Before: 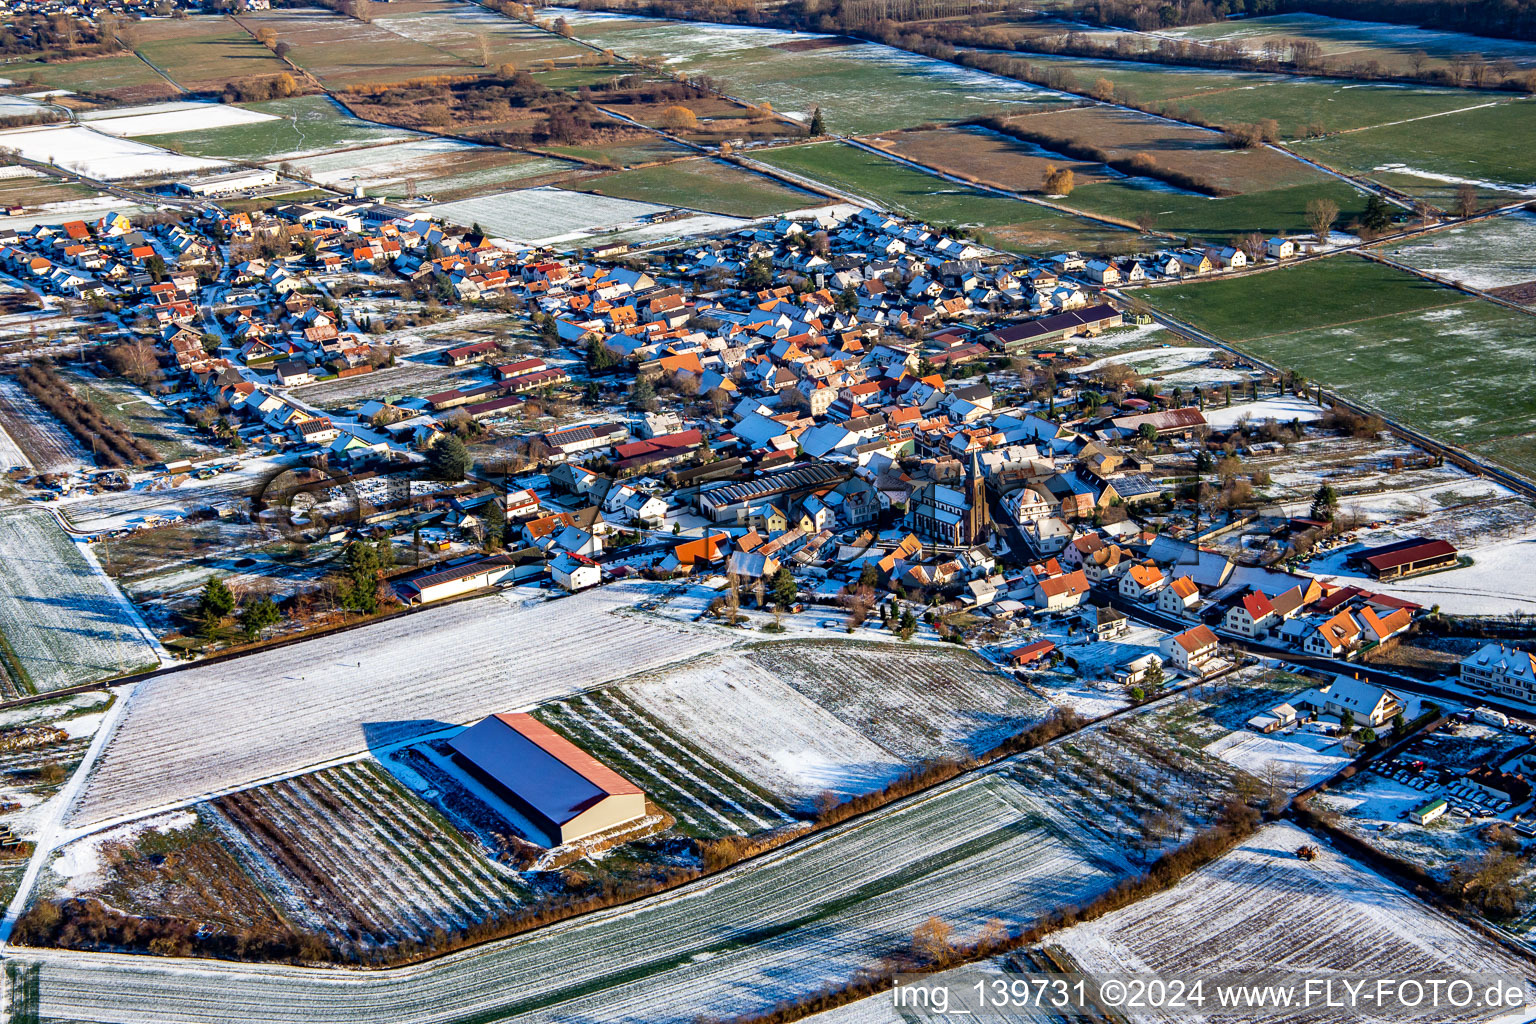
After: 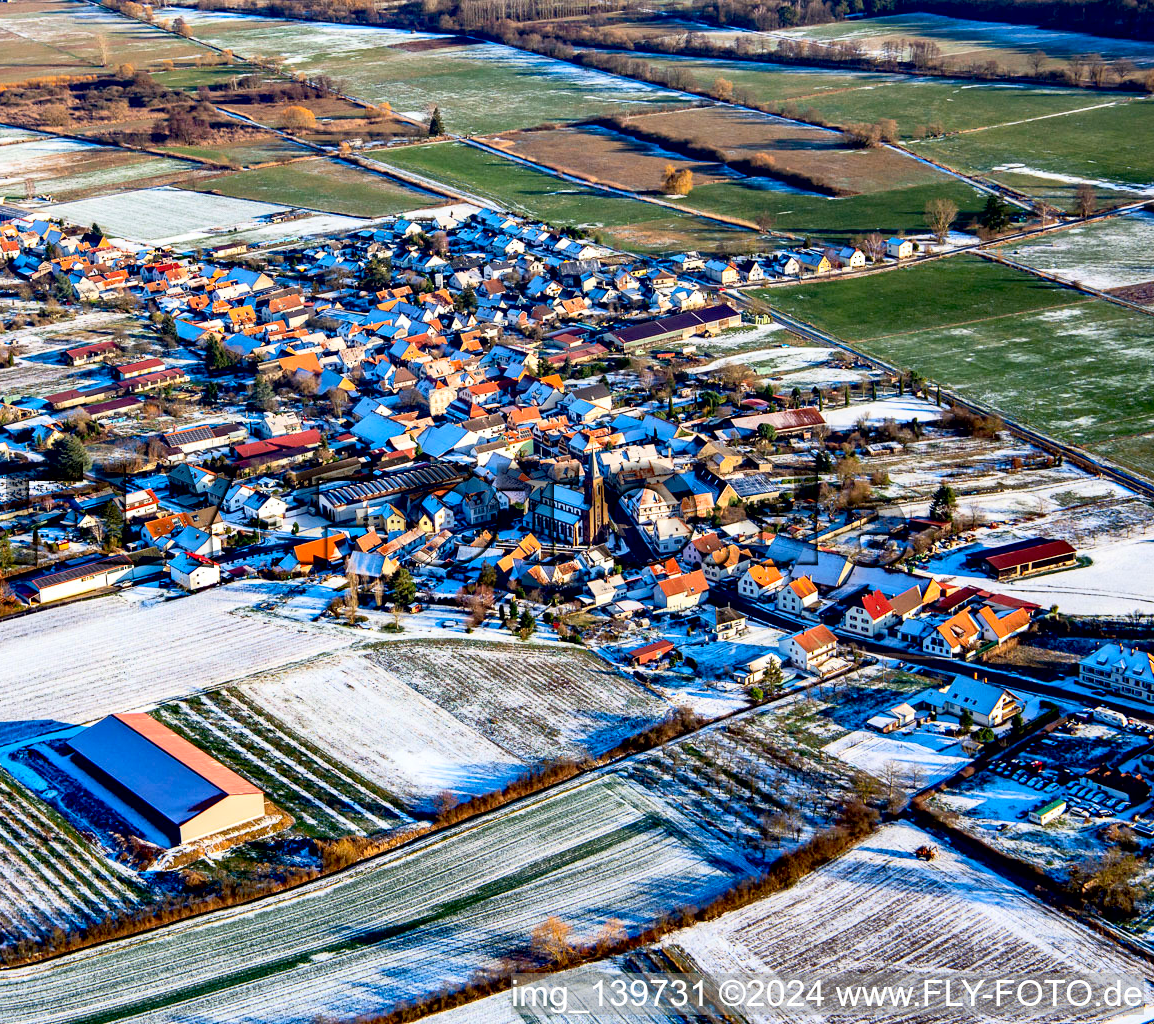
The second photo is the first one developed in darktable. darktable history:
crop and rotate: left 24.849%
contrast brightness saturation: contrast 0.197, brightness 0.158, saturation 0.222
exposure: black level correction 0.01, exposure 0.012 EV, compensate highlight preservation false
